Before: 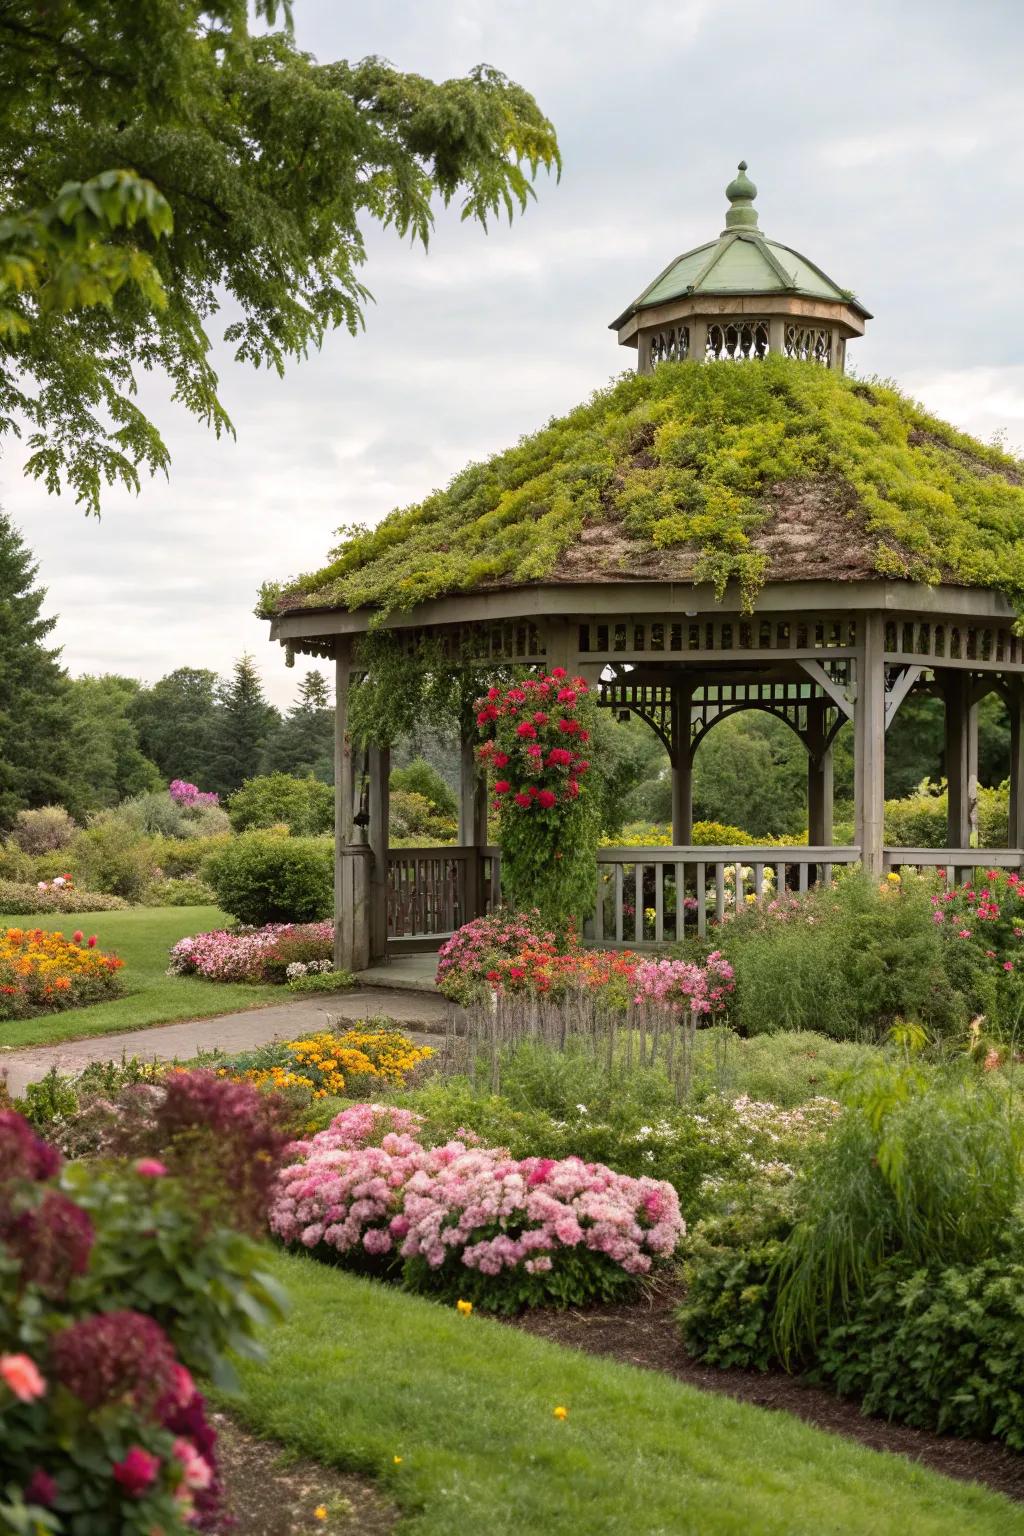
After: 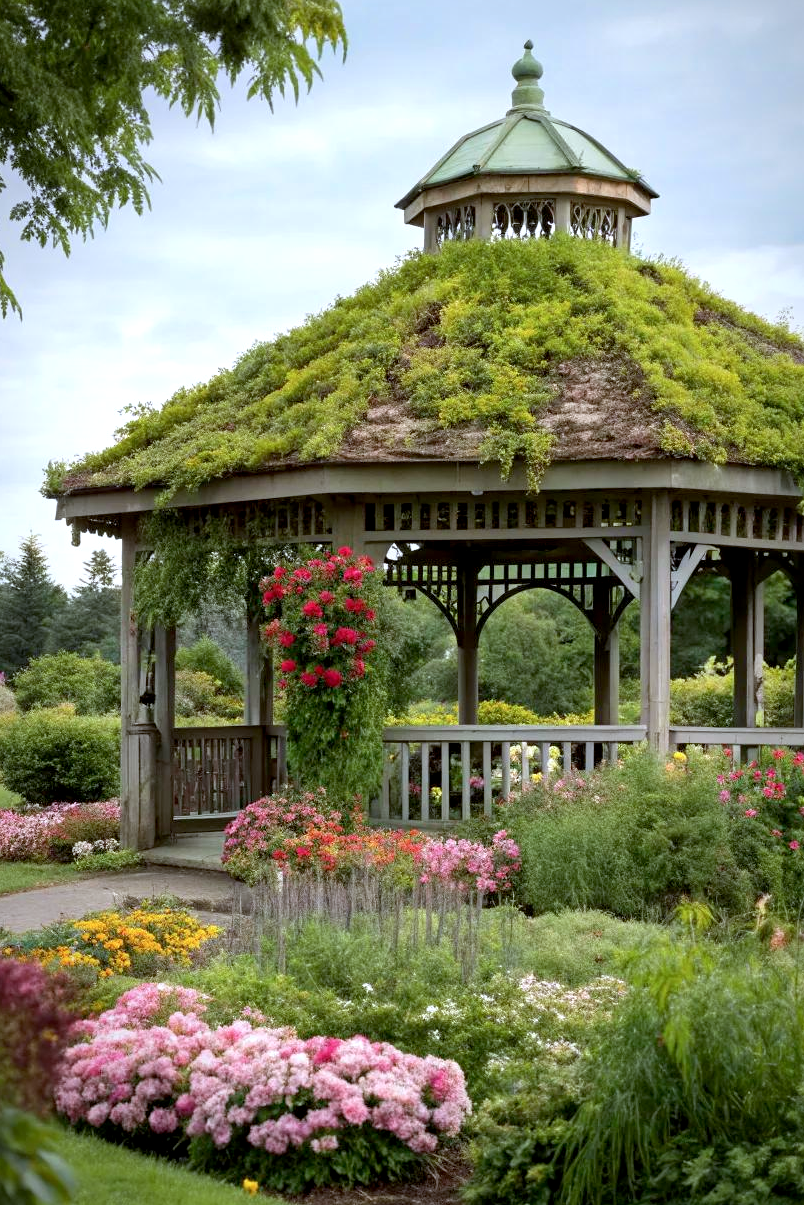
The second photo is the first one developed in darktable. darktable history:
crop and rotate: left 20.944%, top 7.932%, right 0.476%, bottom 13.565%
color zones: curves: ch0 [(0, 0.5) (0.143, 0.5) (0.286, 0.5) (0.429, 0.5) (0.571, 0.5) (0.714, 0.476) (0.857, 0.5) (1, 0.5)]; ch2 [(0, 0.5) (0.143, 0.5) (0.286, 0.5) (0.429, 0.5) (0.571, 0.5) (0.714, 0.487) (0.857, 0.5) (1, 0.5)]
vignetting: fall-off radius 69.61%, saturation 0.031, automatic ratio true
color calibration: x 0.372, y 0.386, temperature 4285.33 K
exposure: black level correction 0.005, exposure 0.28 EV, compensate exposure bias true, compensate highlight preservation false
